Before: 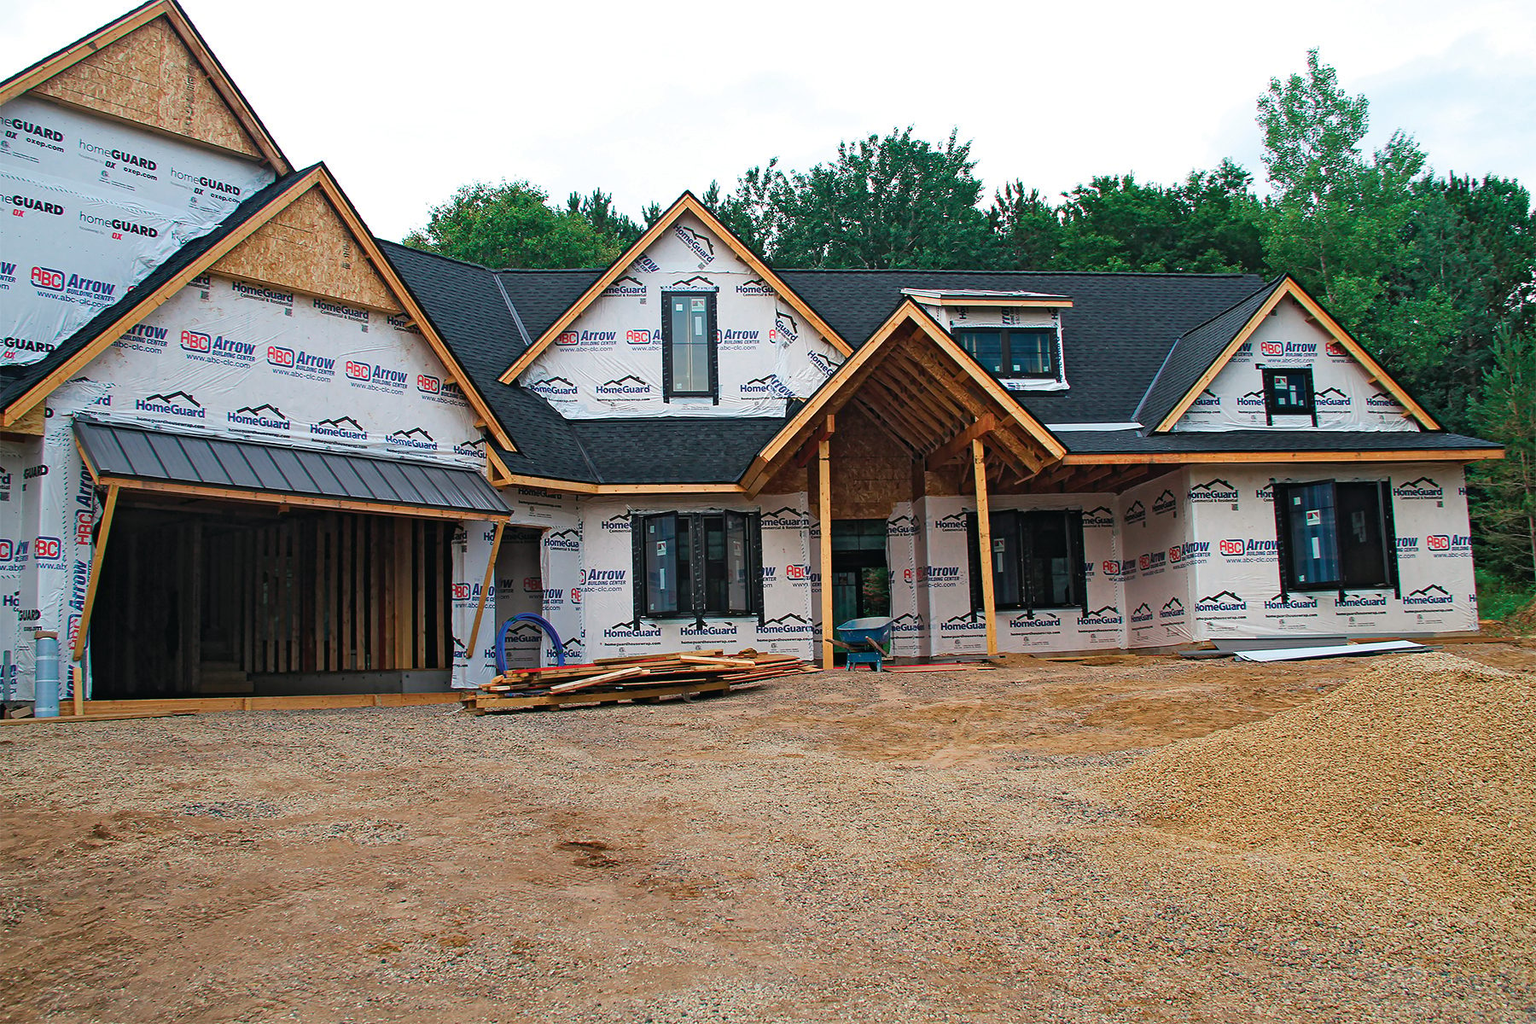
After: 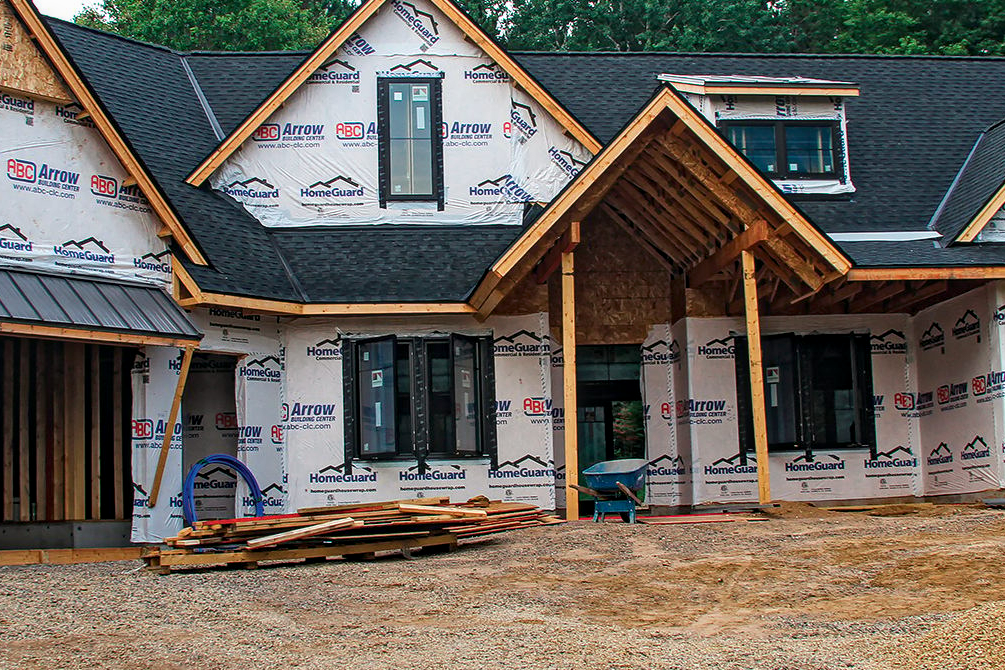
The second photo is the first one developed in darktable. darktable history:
shadows and highlights: shadows -30, highlights 30
crop and rotate: left 22.13%, top 22.054%, right 22.026%, bottom 22.102%
white balance: emerald 1
local contrast: detail 130%
